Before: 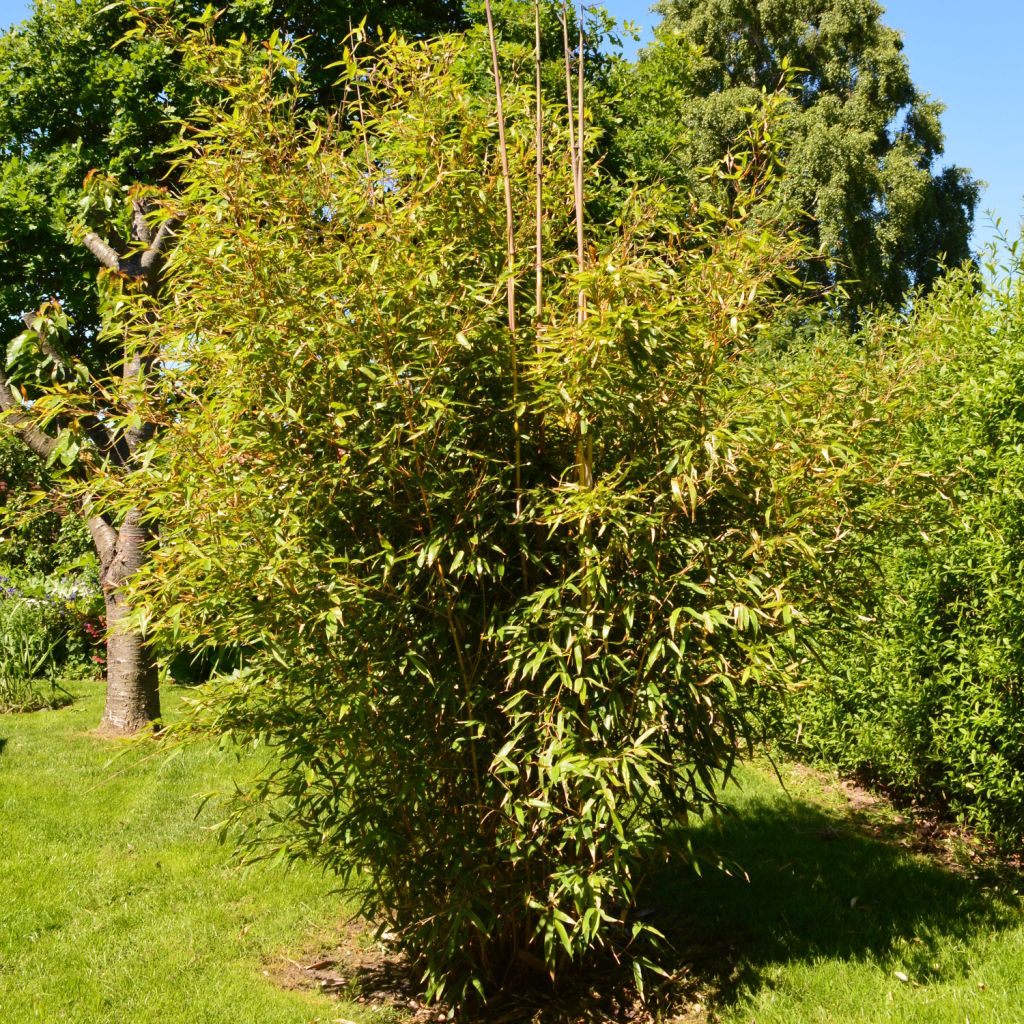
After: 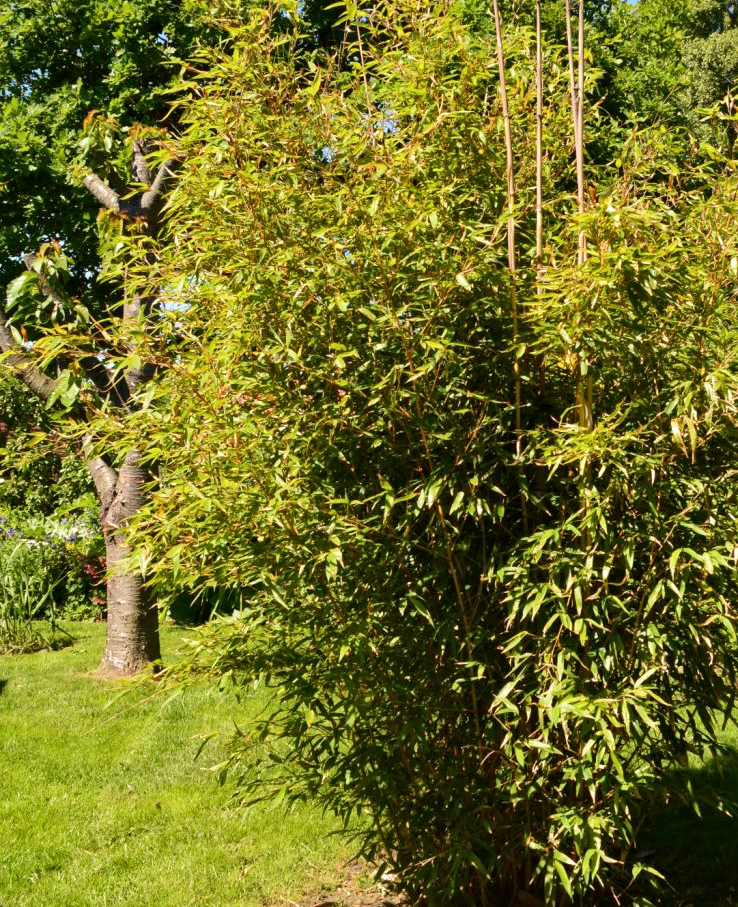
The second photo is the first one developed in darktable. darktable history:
crop: top 5.784%, right 27.847%, bottom 5.559%
tone equalizer: edges refinement/feathering 500, mask exposure compensation -1.57 EV, preserve details no
local contrast: mode bilateral grid, contrast 28, coarseness 15, detail 116%, midtone range 0.2
